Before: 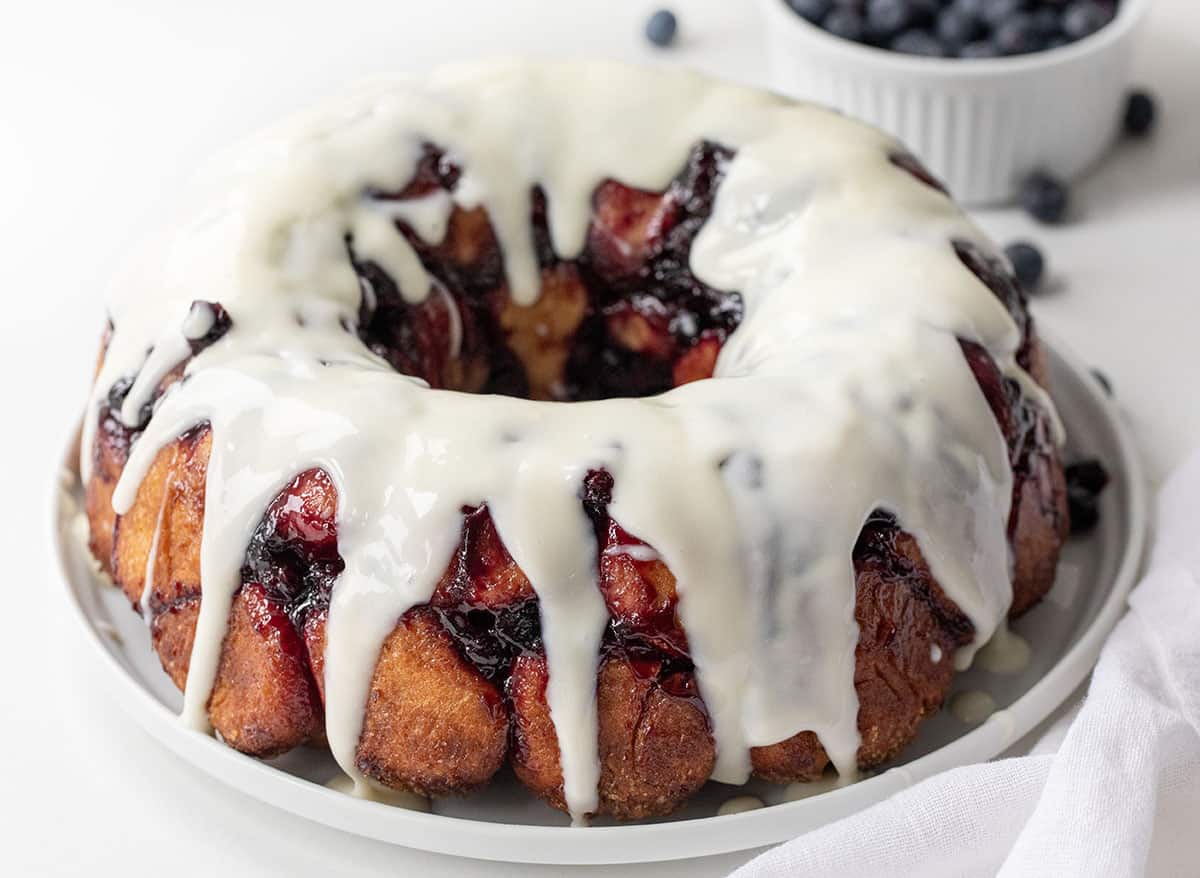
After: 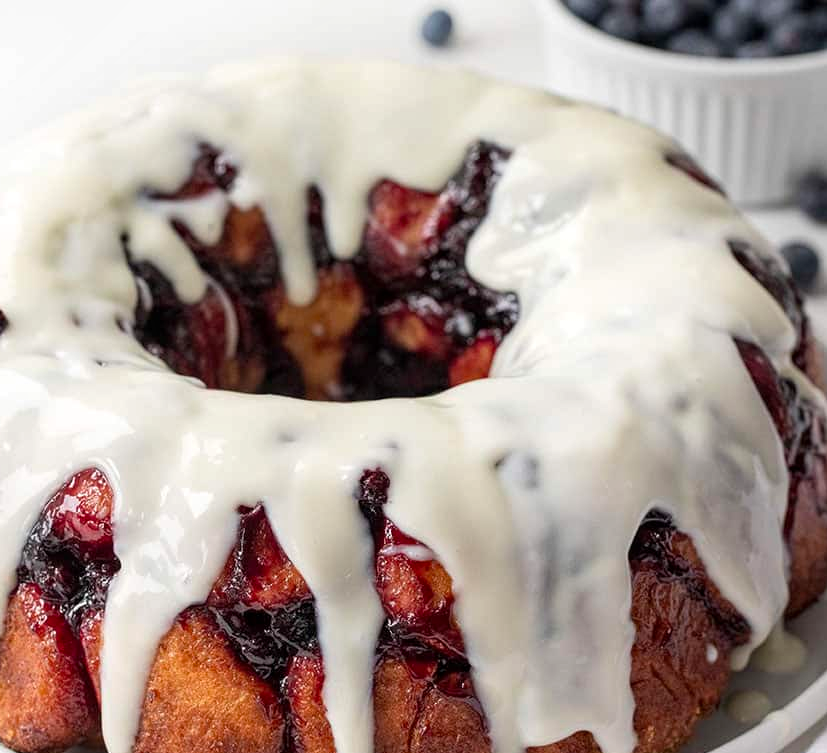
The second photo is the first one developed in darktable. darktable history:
crop: left 18.747%, right 12.279%, bottom 14.126%
local contrast: highlights 101%, shadows 97%, detail 119%, midtone range 0.2
